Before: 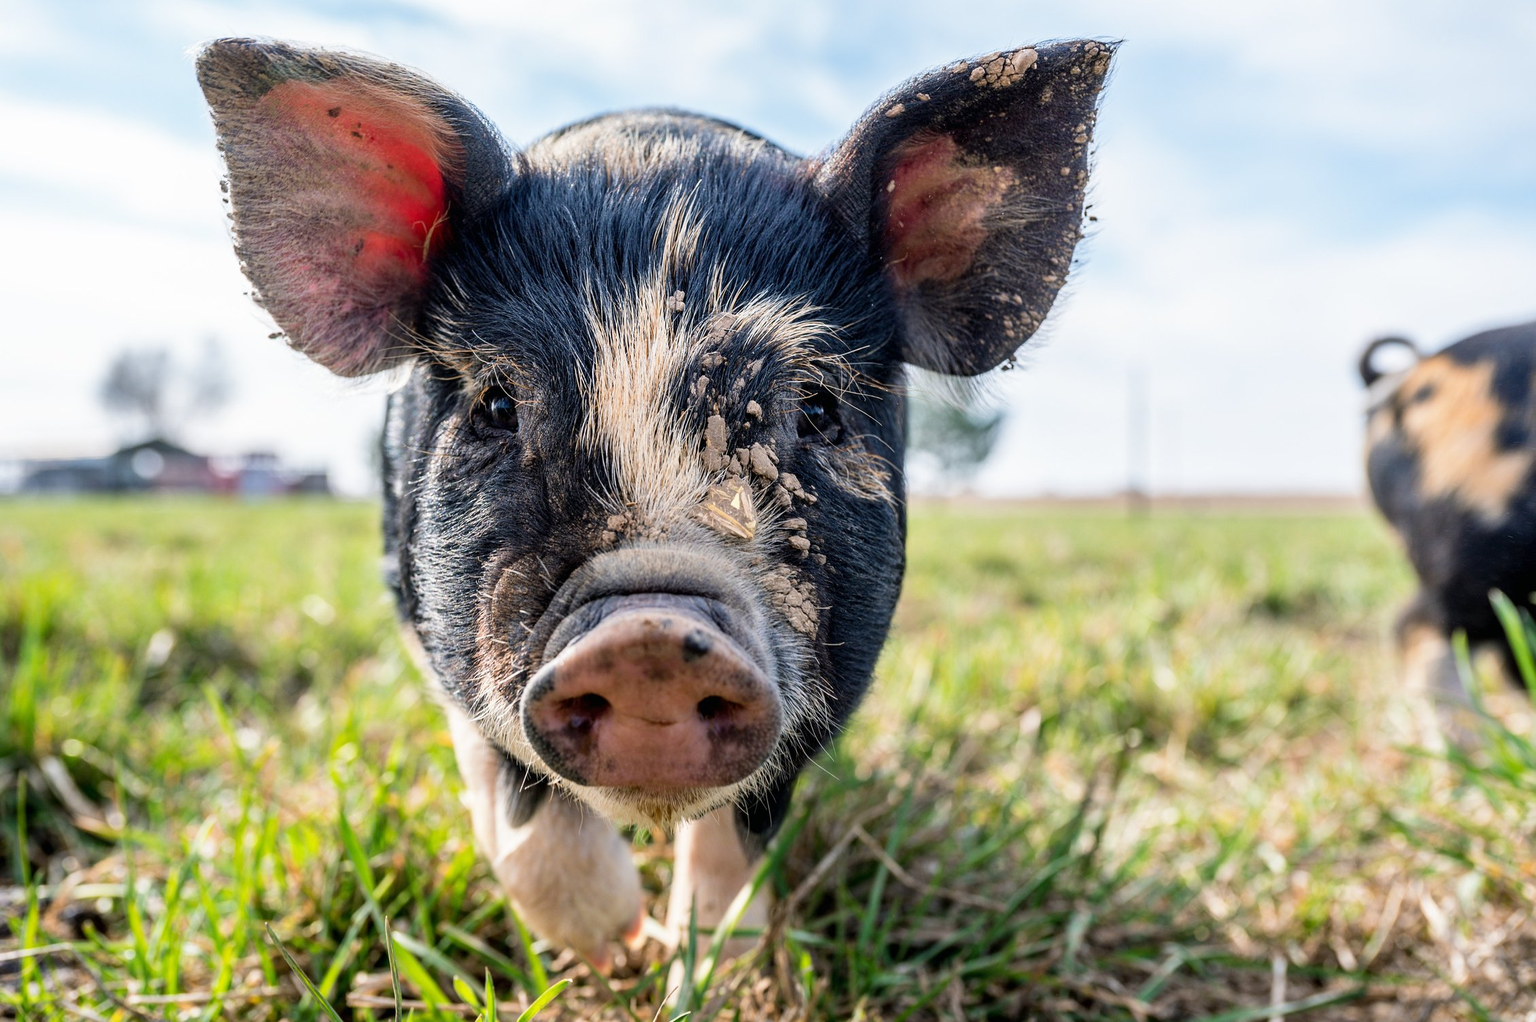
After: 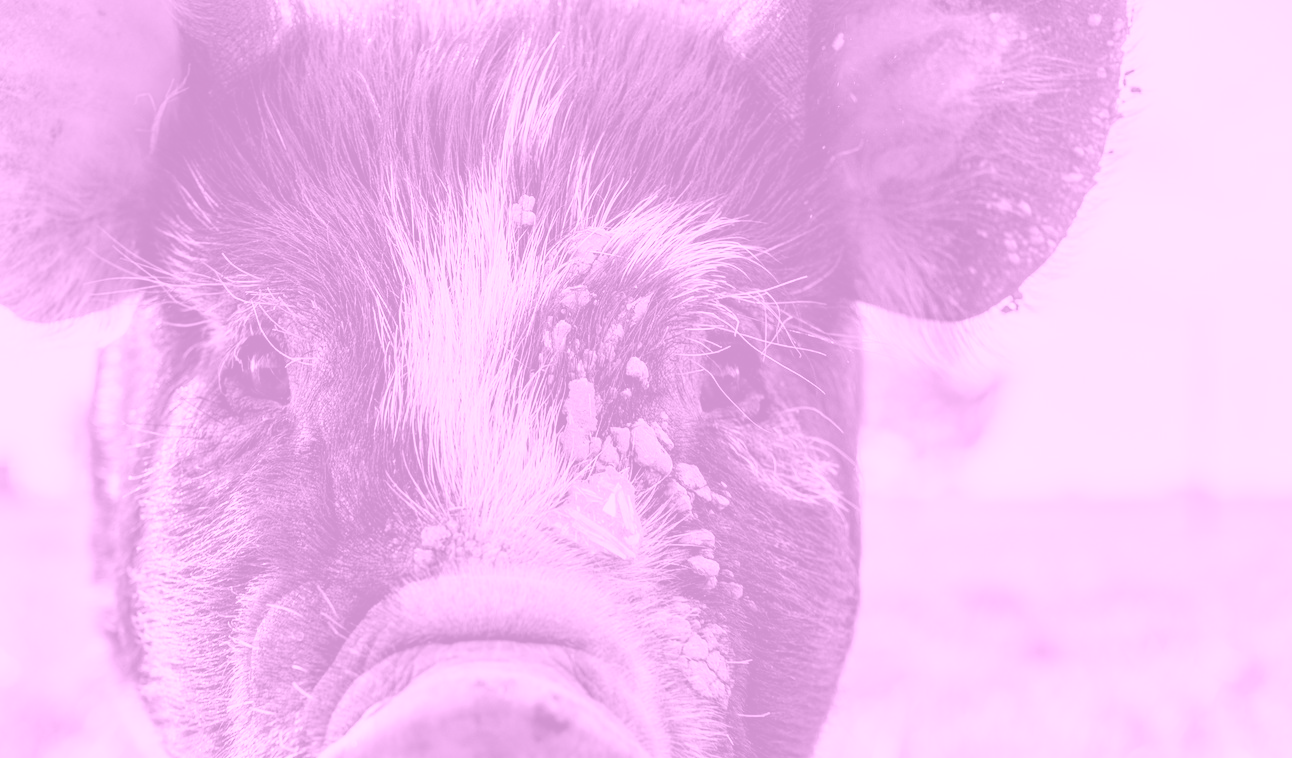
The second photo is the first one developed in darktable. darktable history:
crop: left 20.932%, top 15.471%, right 21.848%, bottom 34.081%
colorize: hue 331.2°, saturation 75%, source mix 30.28%, lightness 70.52%, version 1
